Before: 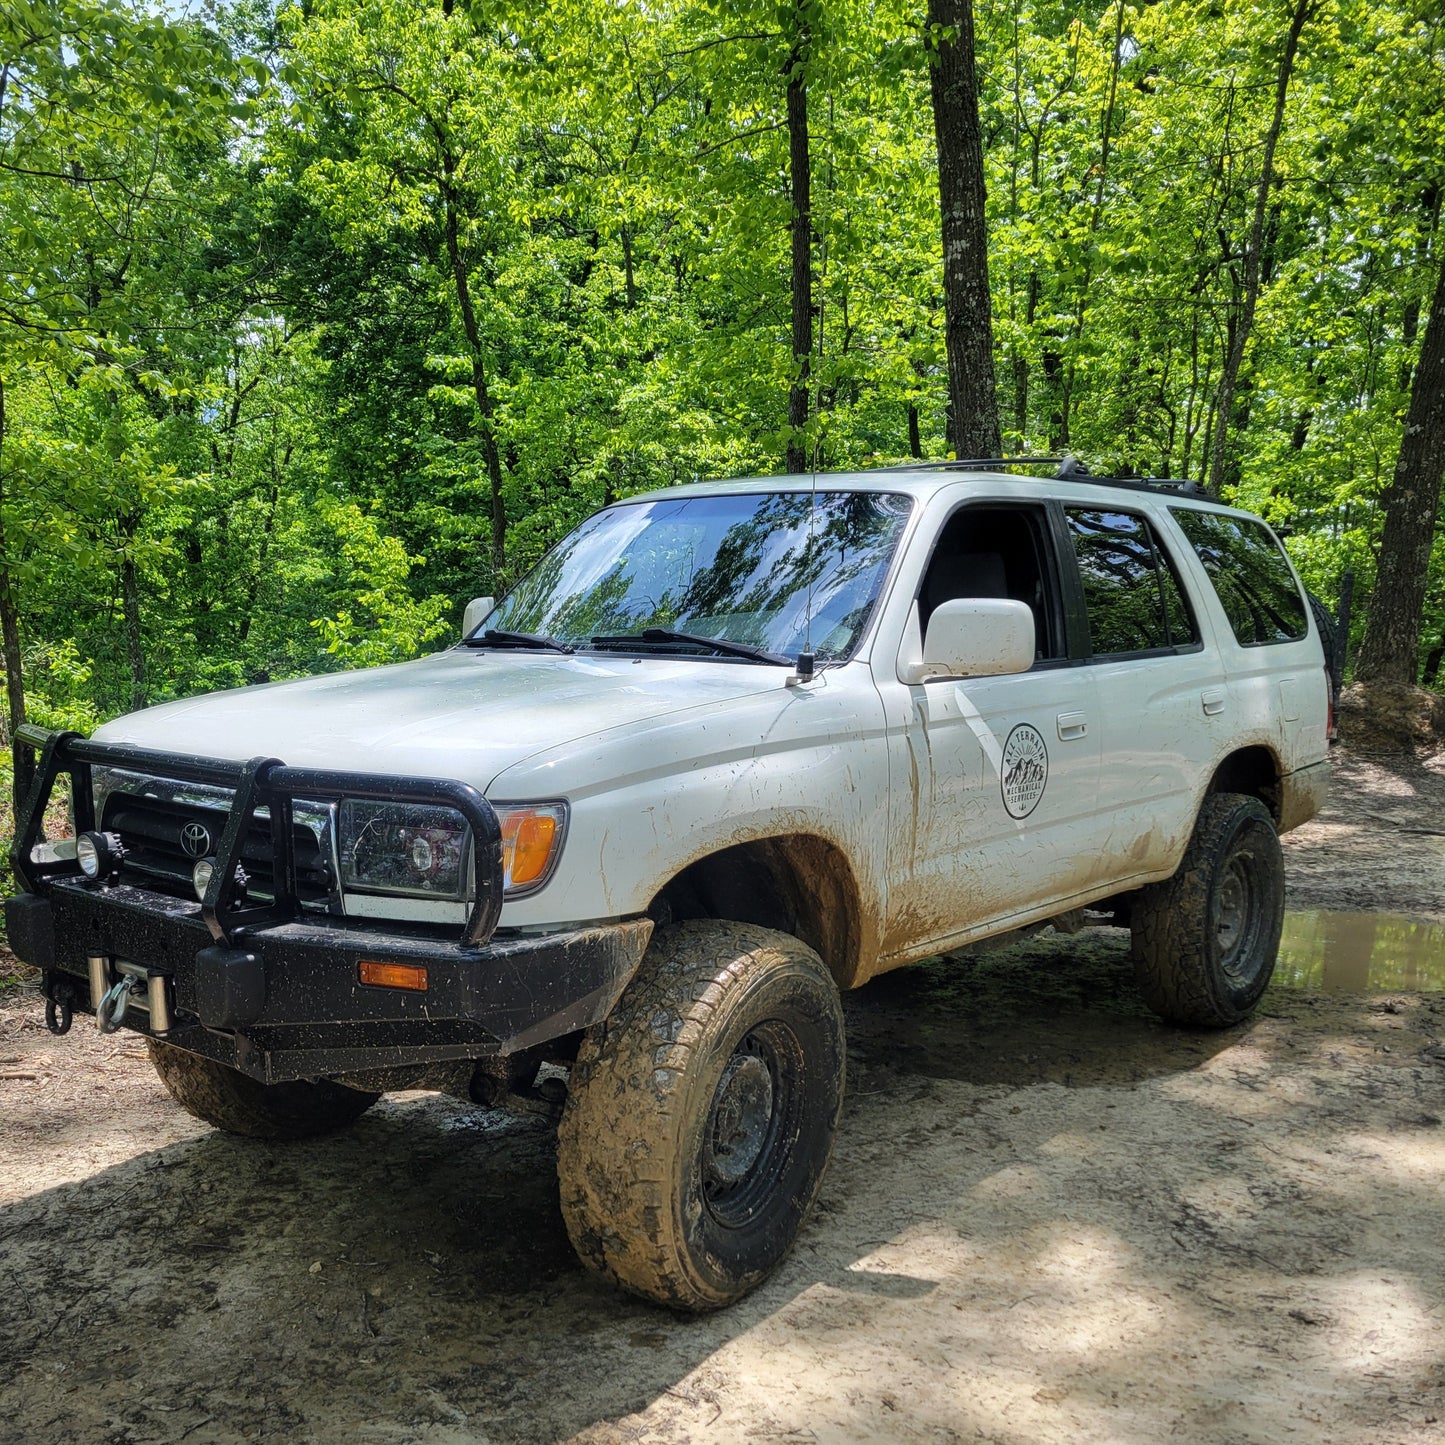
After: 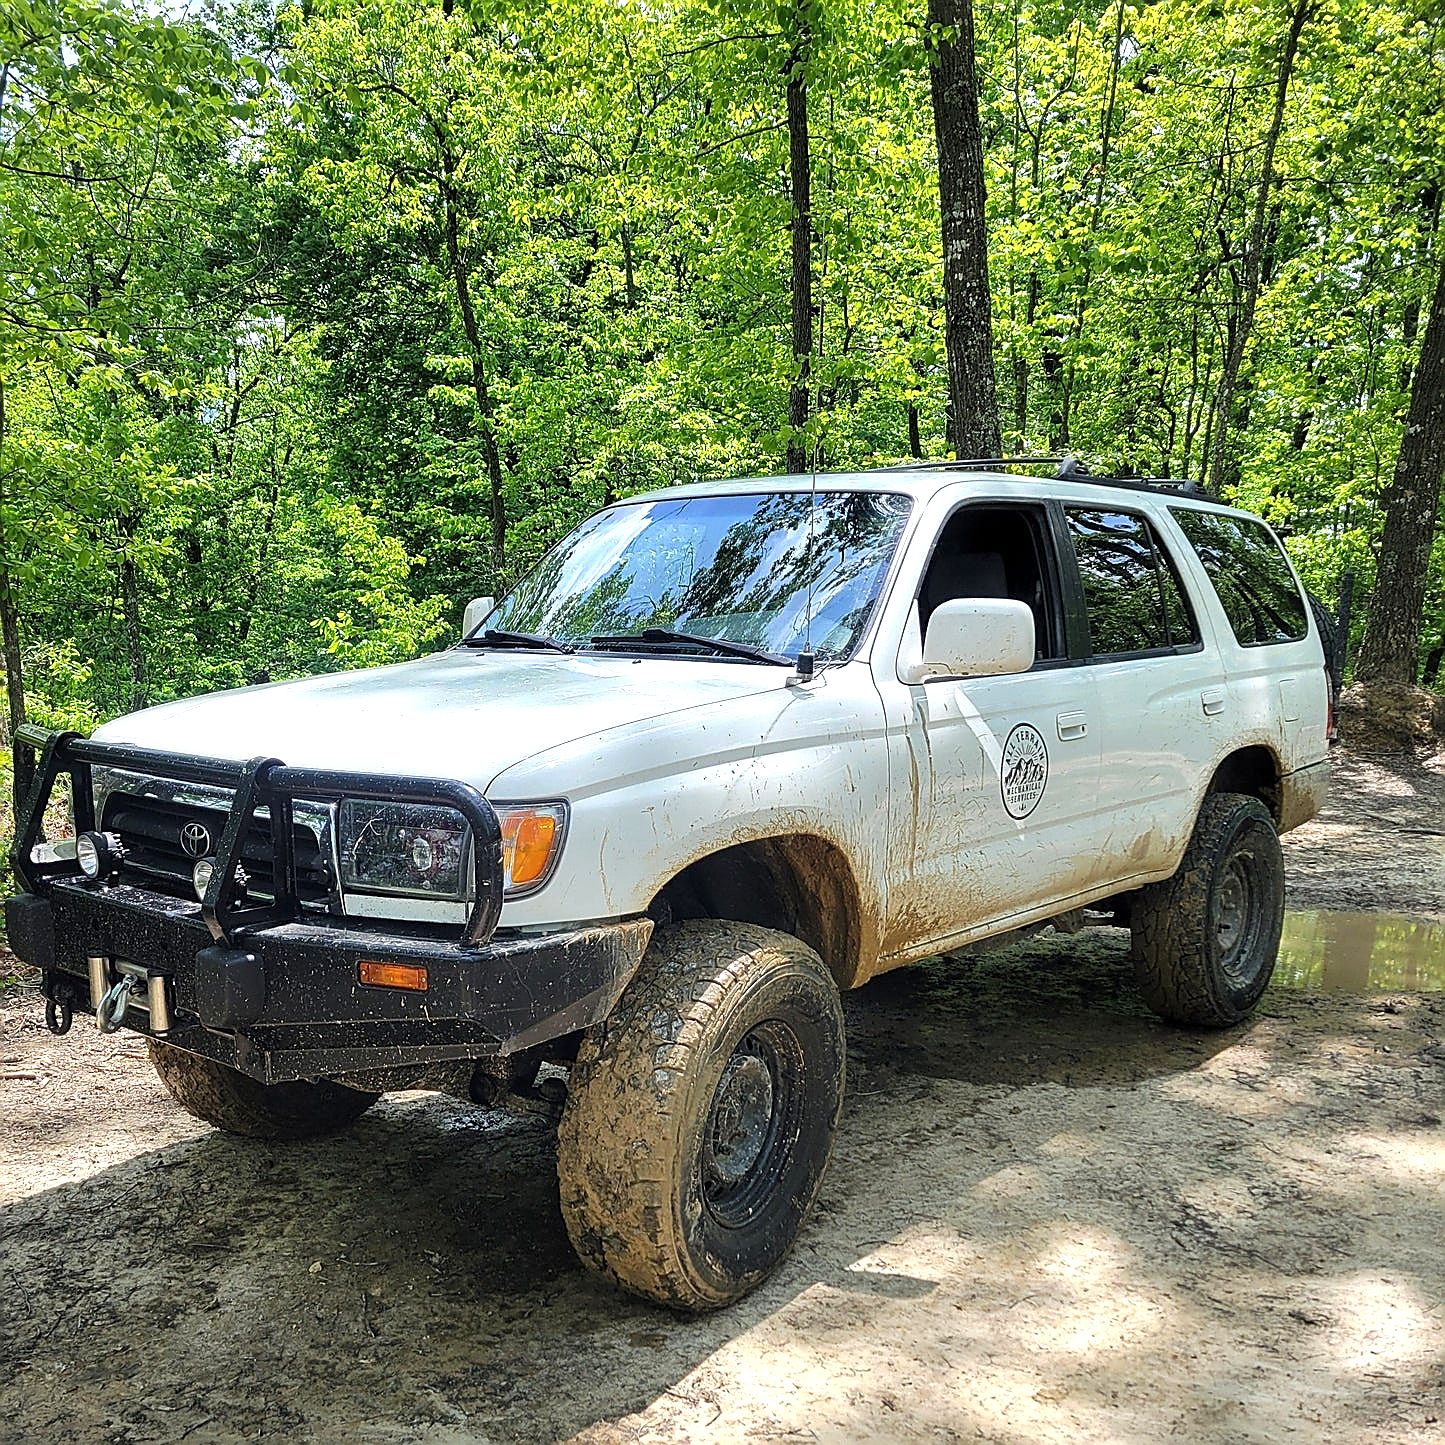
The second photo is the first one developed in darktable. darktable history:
sharpen: radius 1.421, amount 1.263, threshold 0.621
exposure: exposure 0.56 EV, compensate highlight preservation false
